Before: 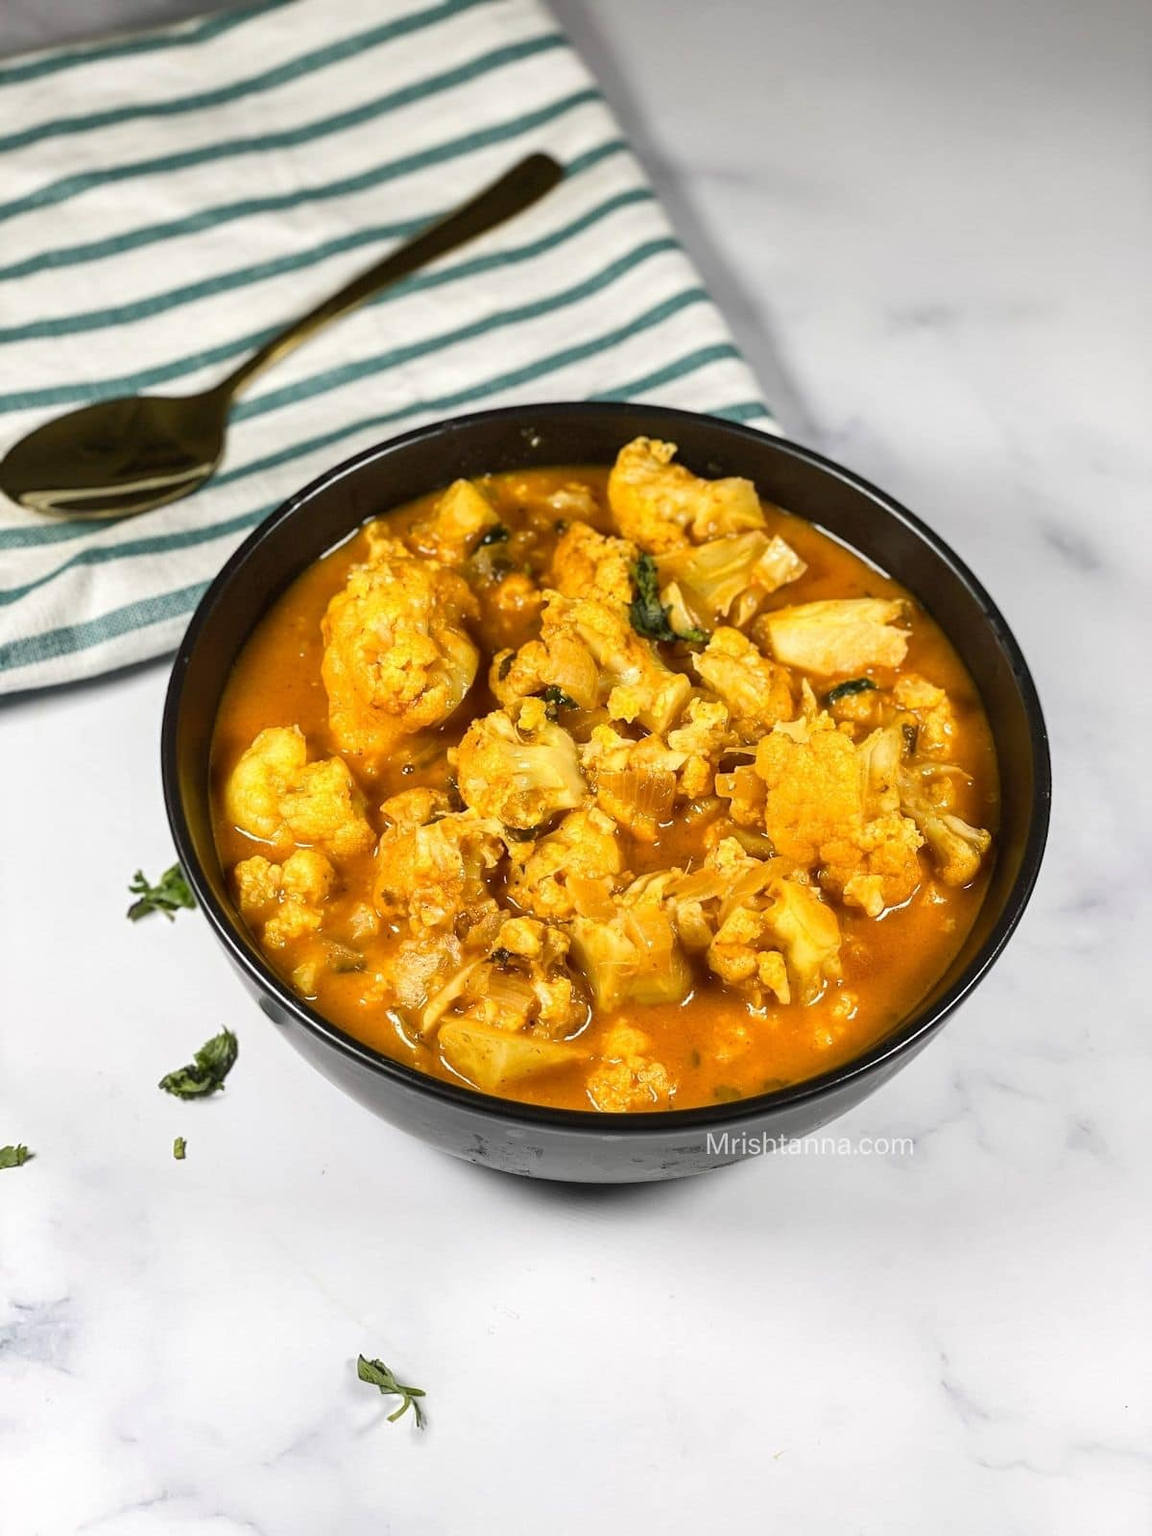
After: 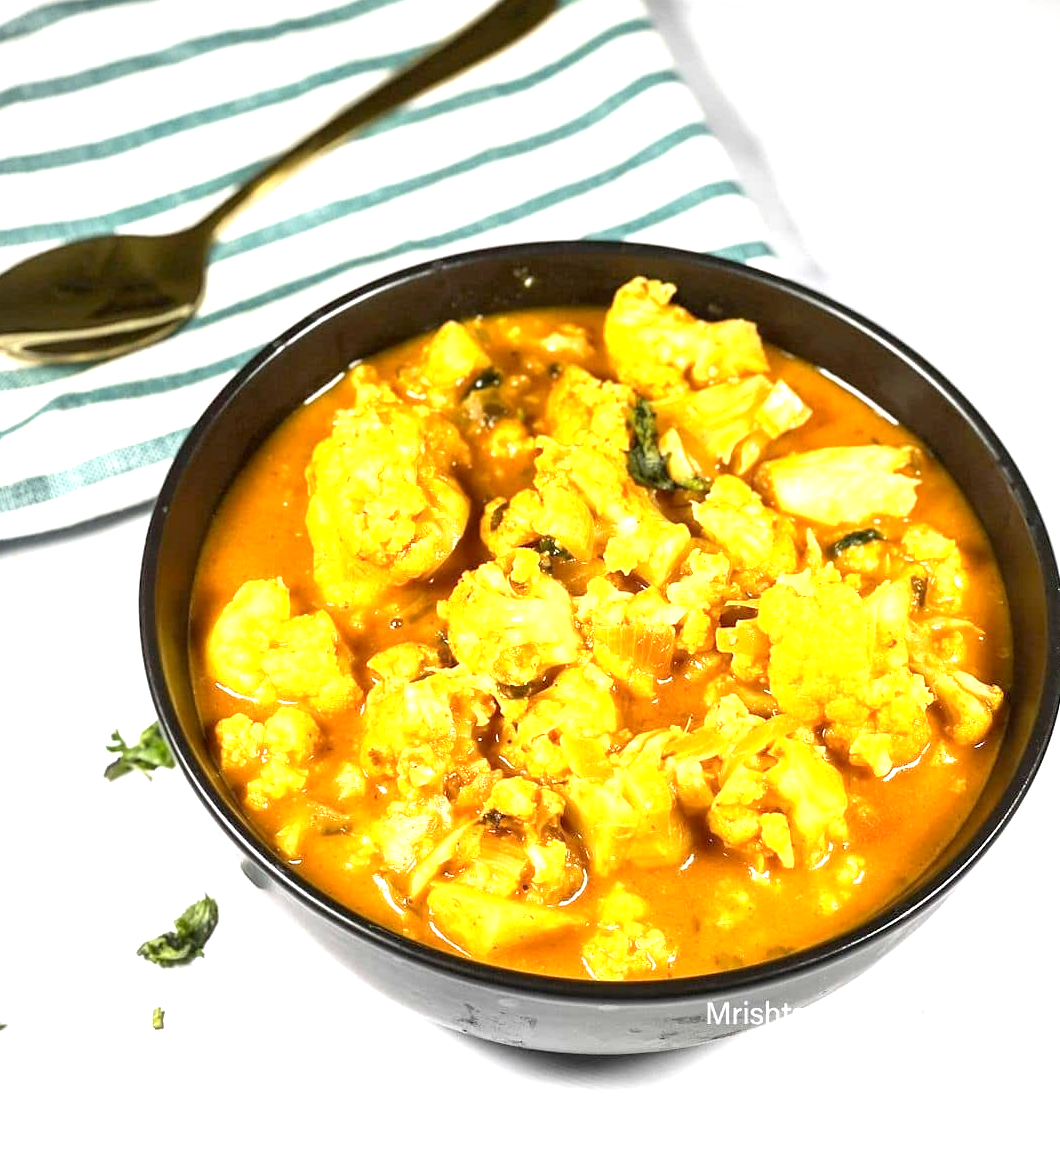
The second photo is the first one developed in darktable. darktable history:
crop and rotate: left 2.428%, top 11.18%, right 9.211%, bottom 15.334%
vignetting: fall-off start 100.59%, fall-off radius 65.12%, automatic ratio true
exposure: black level correction 0.001, exposure 1.306 EV, compensate highlight preservation false
tone equalizer: on, module defaults
